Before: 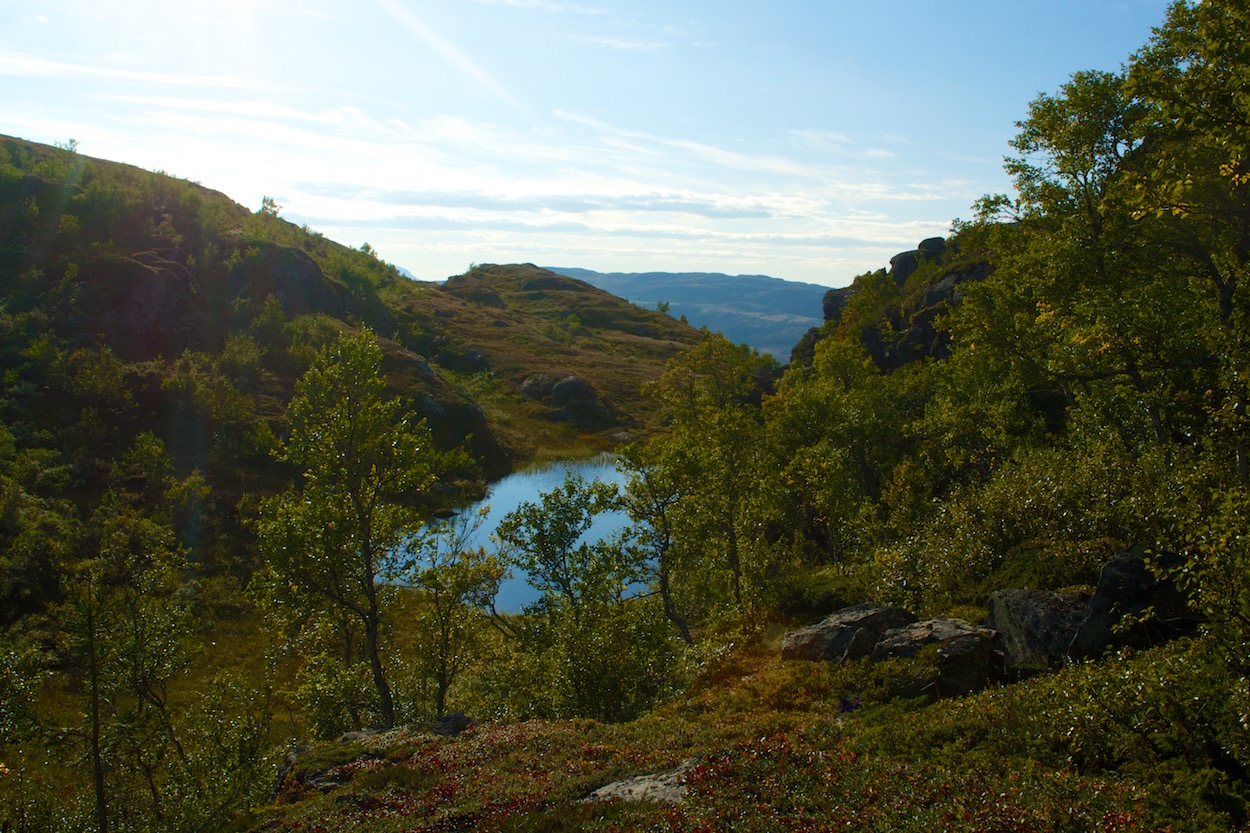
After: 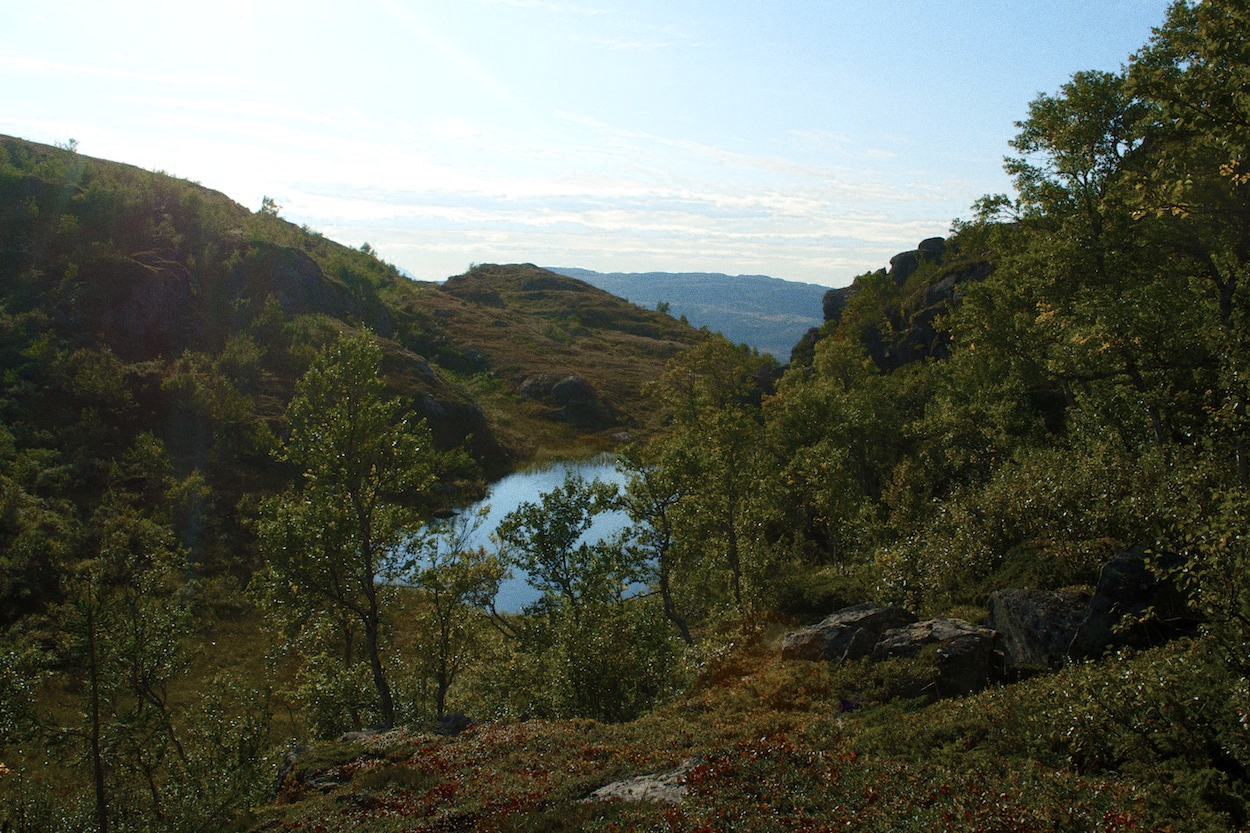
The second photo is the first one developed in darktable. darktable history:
color zones: curves: ch0 [(0, 0.5) (0.125, 0.4) (0.25, 0.5) (0.375, 0.4) (0.5, 0.4) (0.625, 0.6) (0.75, 0.6) (0.875, 0.5)]; ch1 [(0, 0.35) (0.125, 0.45) (0.25, 0.35) (0.375, 0.35) (0.5, 0.35) (0.625, 0.35) (0.75, 0.45) (0.875, 0.35)]; ch2 [(0, 0.6) (0.125, 0.5) (0.25, 0.5) (0.375, 0.6) (0.5, 0.6) (0.625, 0.5) (0.75, 0.5) (0.875, 0.5)]
grain: on, module defaults
